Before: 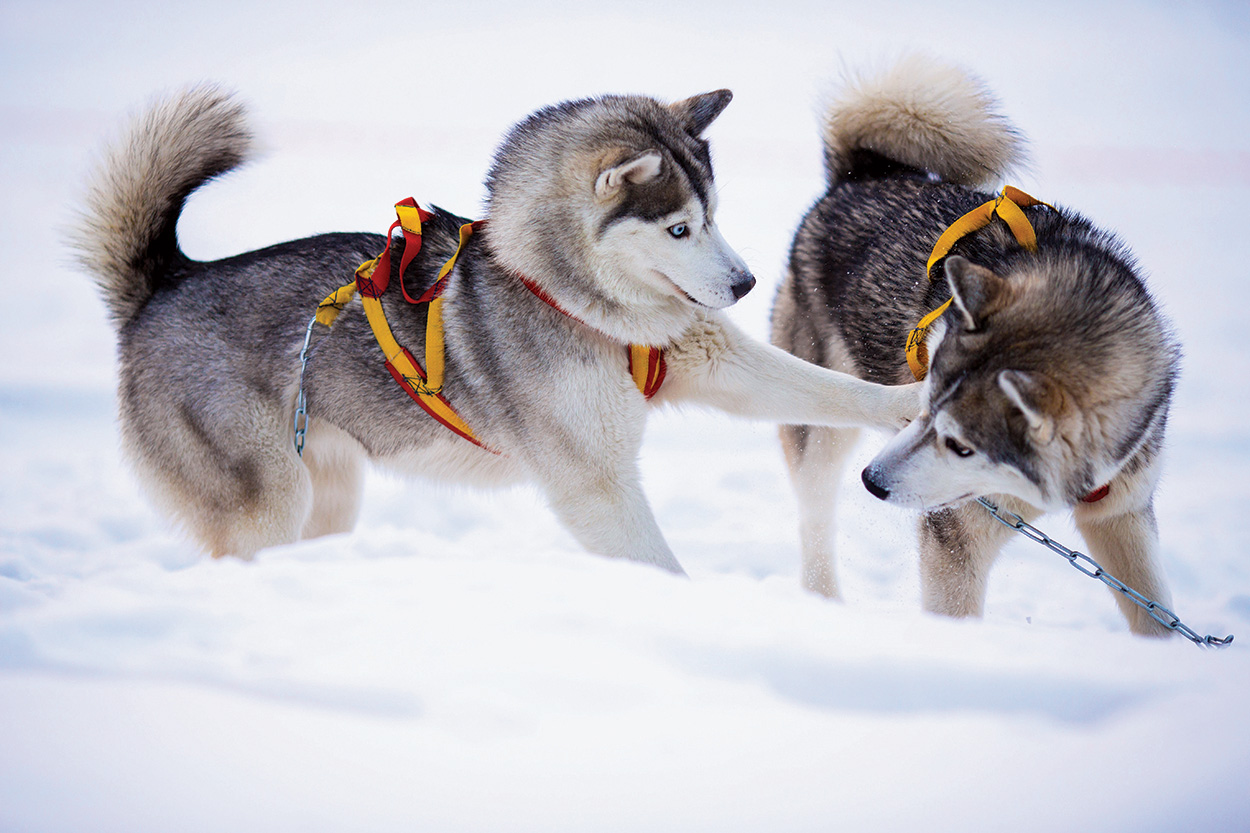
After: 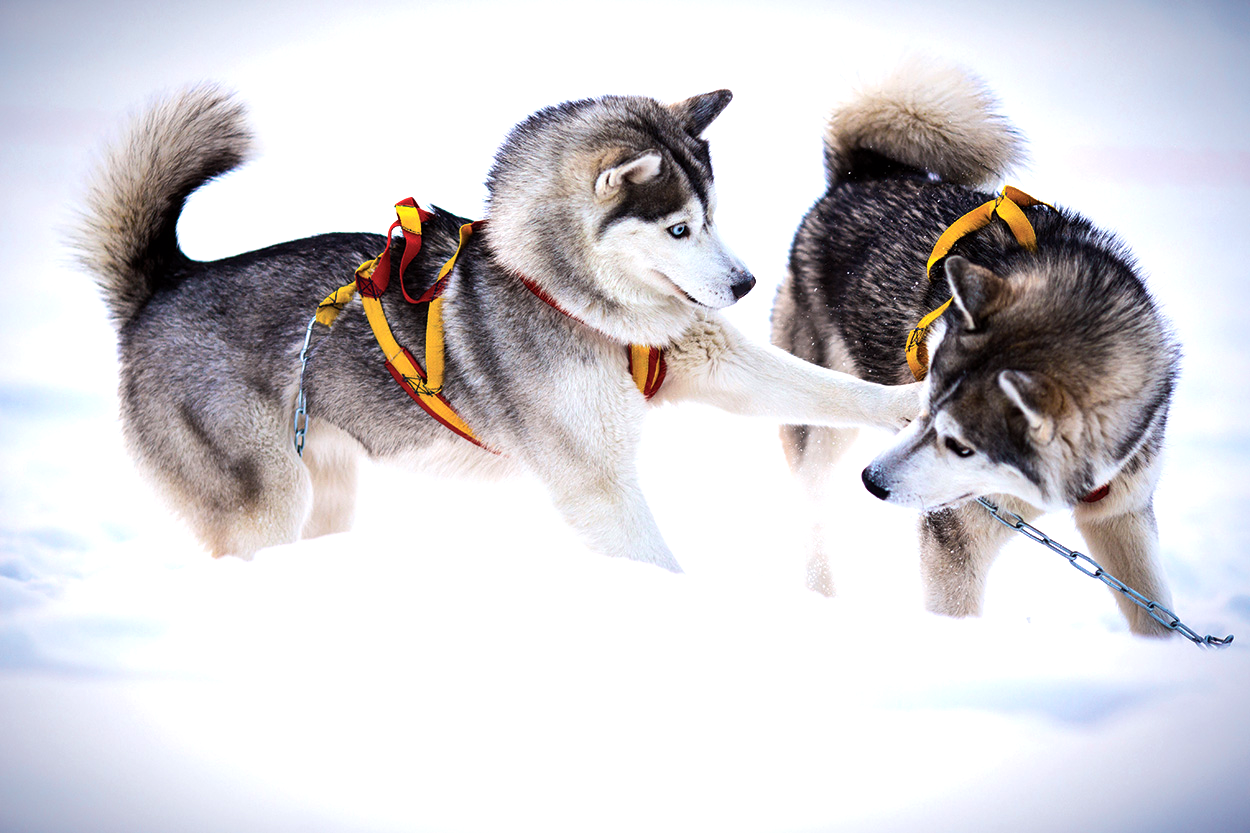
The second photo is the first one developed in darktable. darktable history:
vignetting: fall-off radius 100.65%, brightness -0.986, saturation 0.5, width/height ratio 1.343
tone equalizer: -8 EV -0.77 EV, -7 EV -0.725 EV, -6 EV -0.578 EV, -5 EV -0.379 EV, -3 EV 0.365 EV, -2 EV 0.6 EV, -1 EV 0.683 EV, +0 EV 0.765 EV, edges refinement/feathering 500, mask exposure compensation -1.57 EV, preserve details no
